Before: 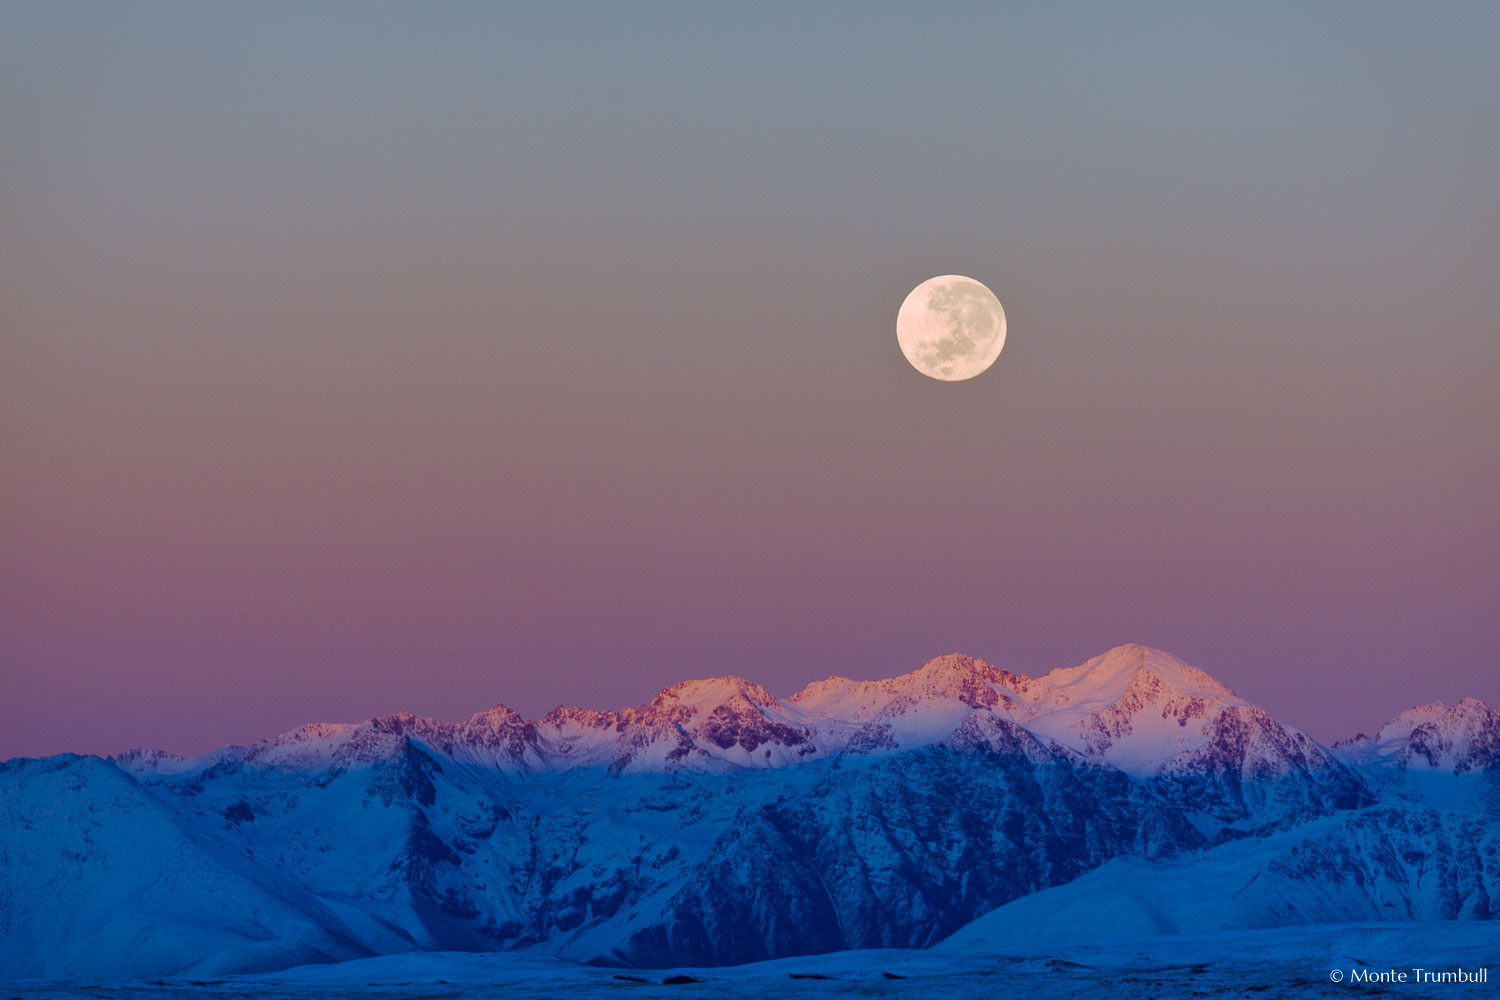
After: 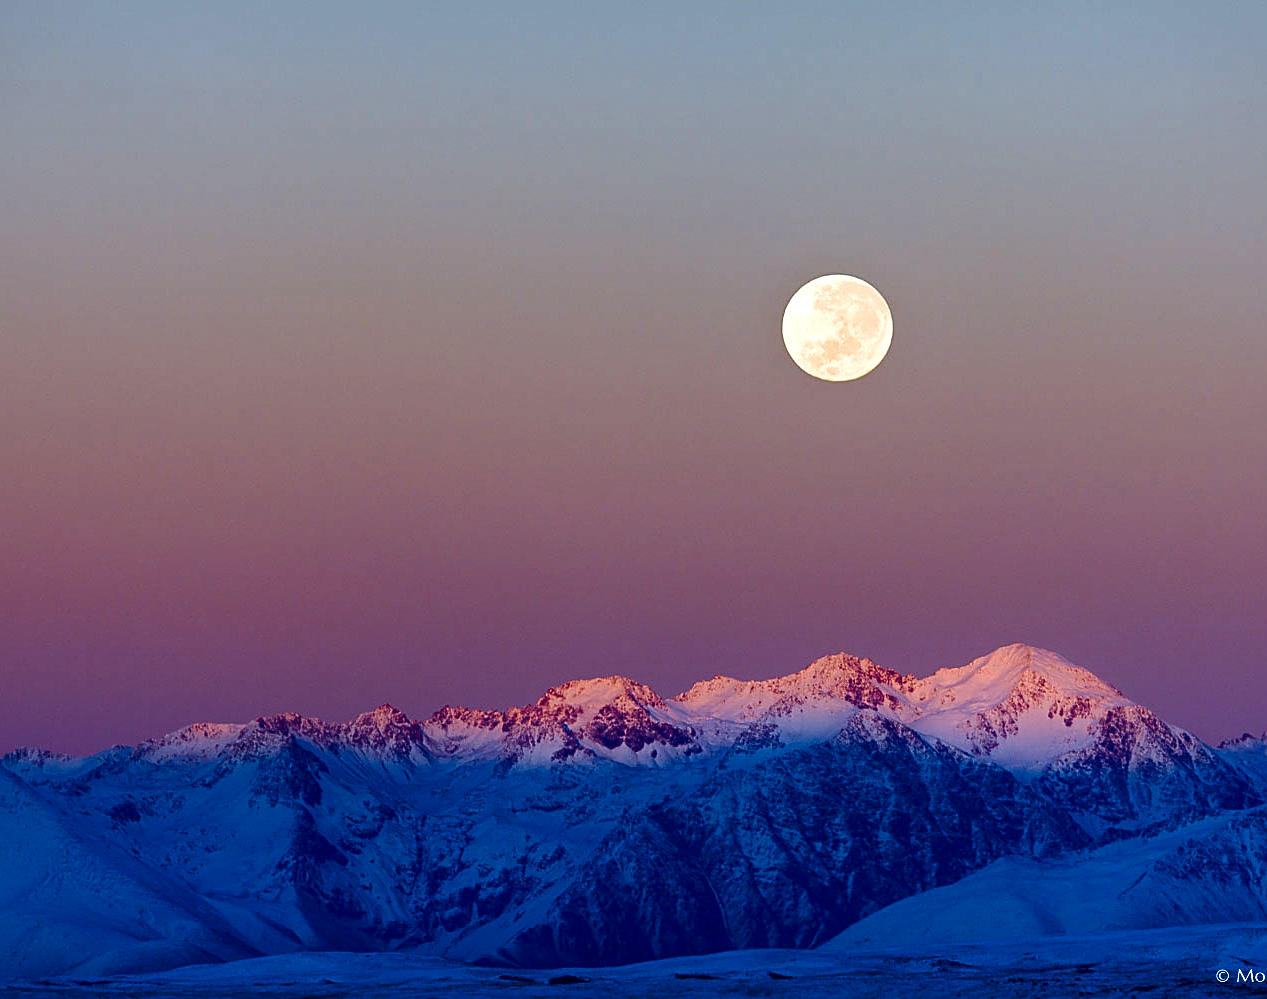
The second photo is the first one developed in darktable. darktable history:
sharpen: on, module defaults
crop: left 7.666%, right 7.803%
tone equalizer: -8 EV -0.757 EV, -7 EV -0.693 EV, -6 EV -0.629 EV, -5 EV -0.403 EV, -3 EV 0.393 EV, -2 EV 0.6 EV, -1 EV 0.697 EV, +0 EV 0.72 EV, luminance estimator HSV value / RGB max
contrast brightness saturation: contrast 0.186, brightness -0.245, saturation 0.107
